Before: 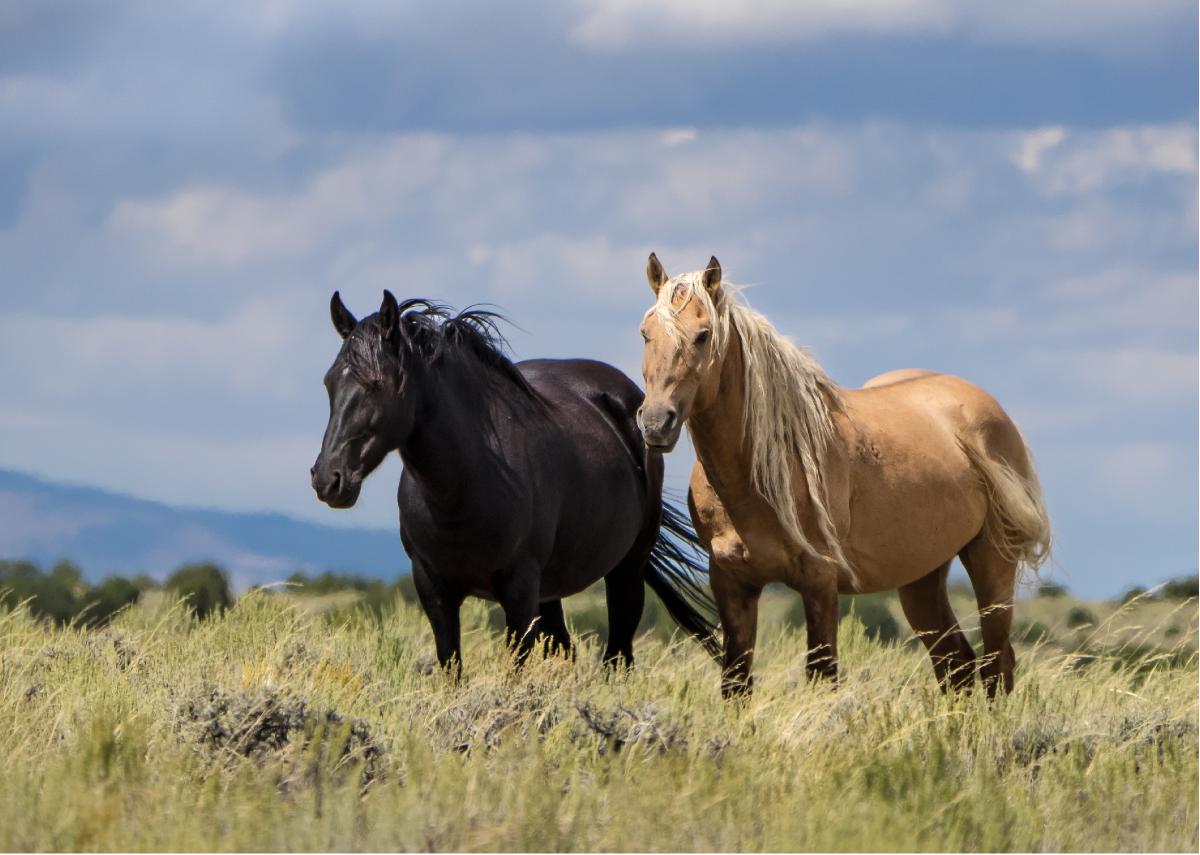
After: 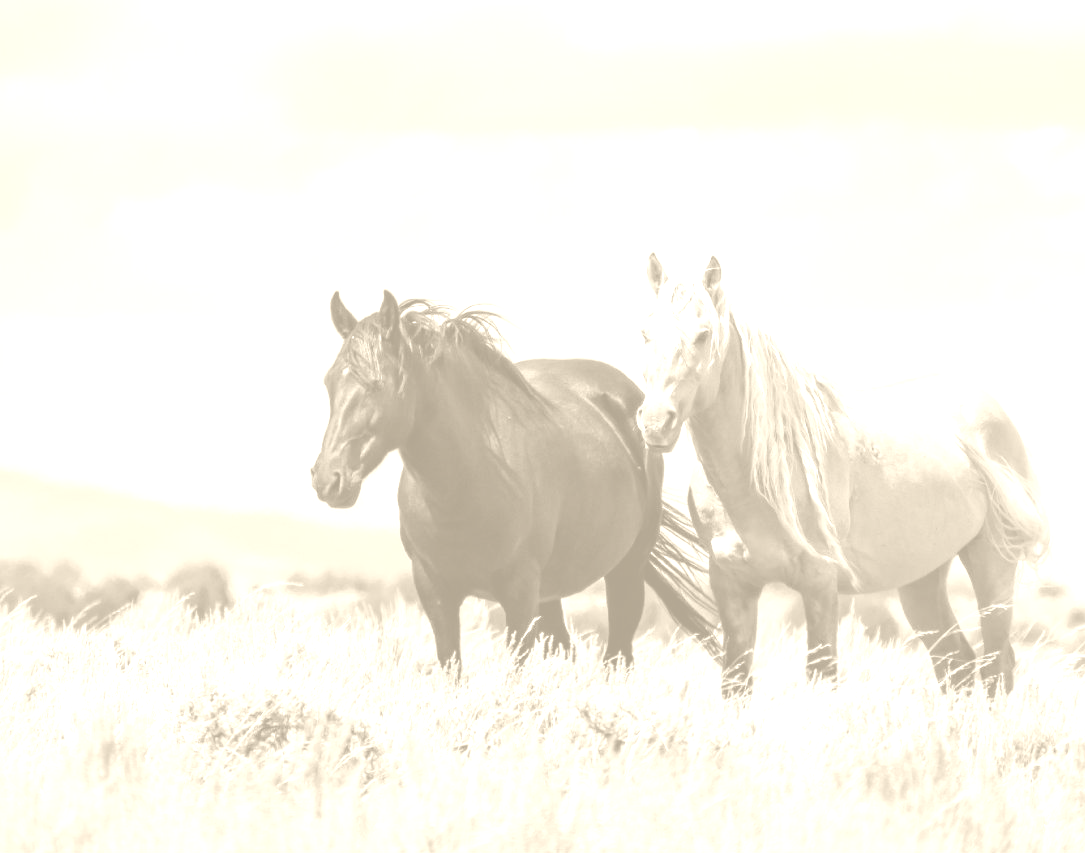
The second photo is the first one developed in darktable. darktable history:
crop: right 9.509%, bottom 0.031%
colorize: hue 36°, saturation 71%, lightness 80.79%
exposure: black level correction 0, exposure 0.5 EV, compensate highlight preservation false
